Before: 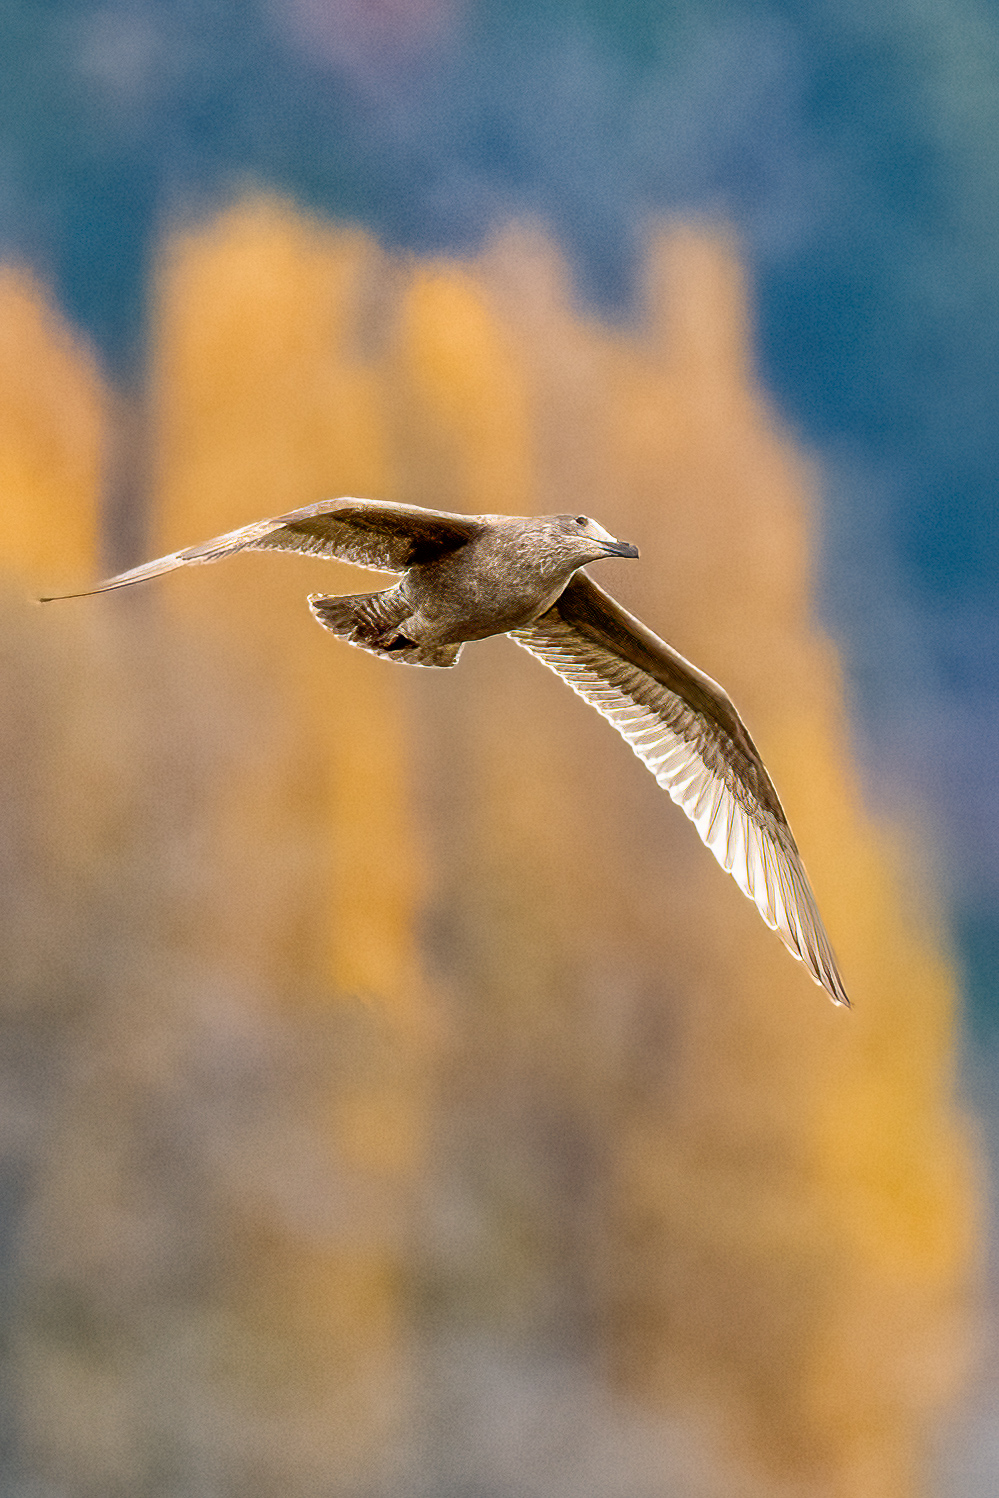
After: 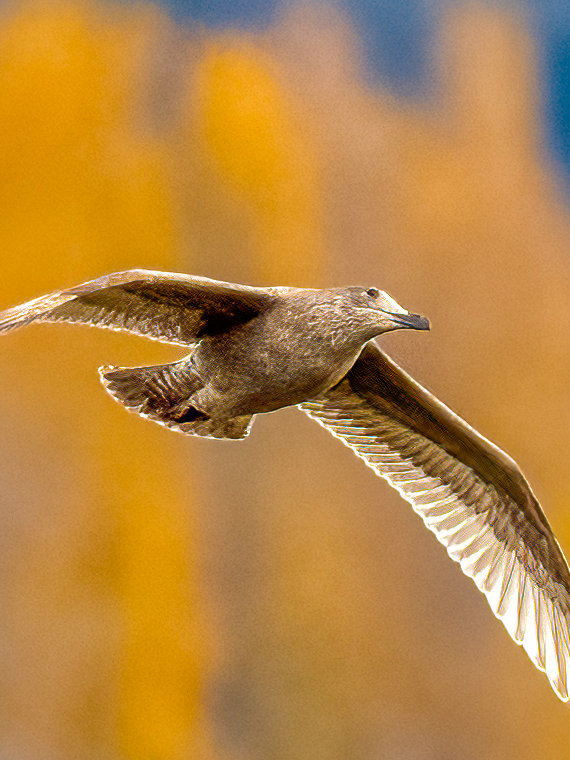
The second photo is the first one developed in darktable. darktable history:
crop: left 20.985%, top 15.244%, right 21.936%, bottom 33.991%
shadows and highlights: shadows 39.94, highlights -59.81
color balance rgb: shadows lift › chroma 1.63%, shadows lift › hue 261.25°, highlights gain › luminance 14.906%, perceptual saturation grading › global saturation 25.216%
